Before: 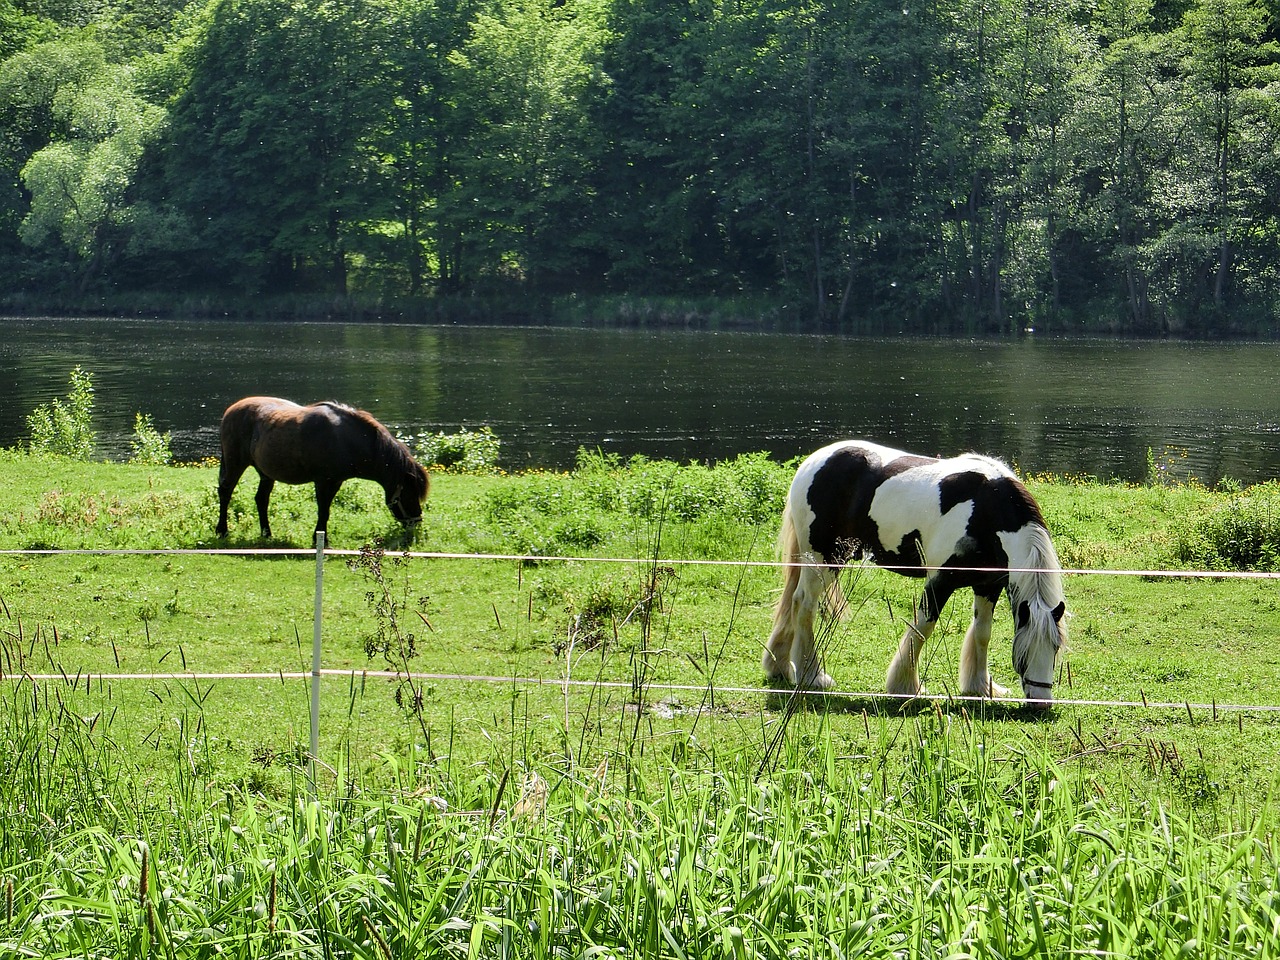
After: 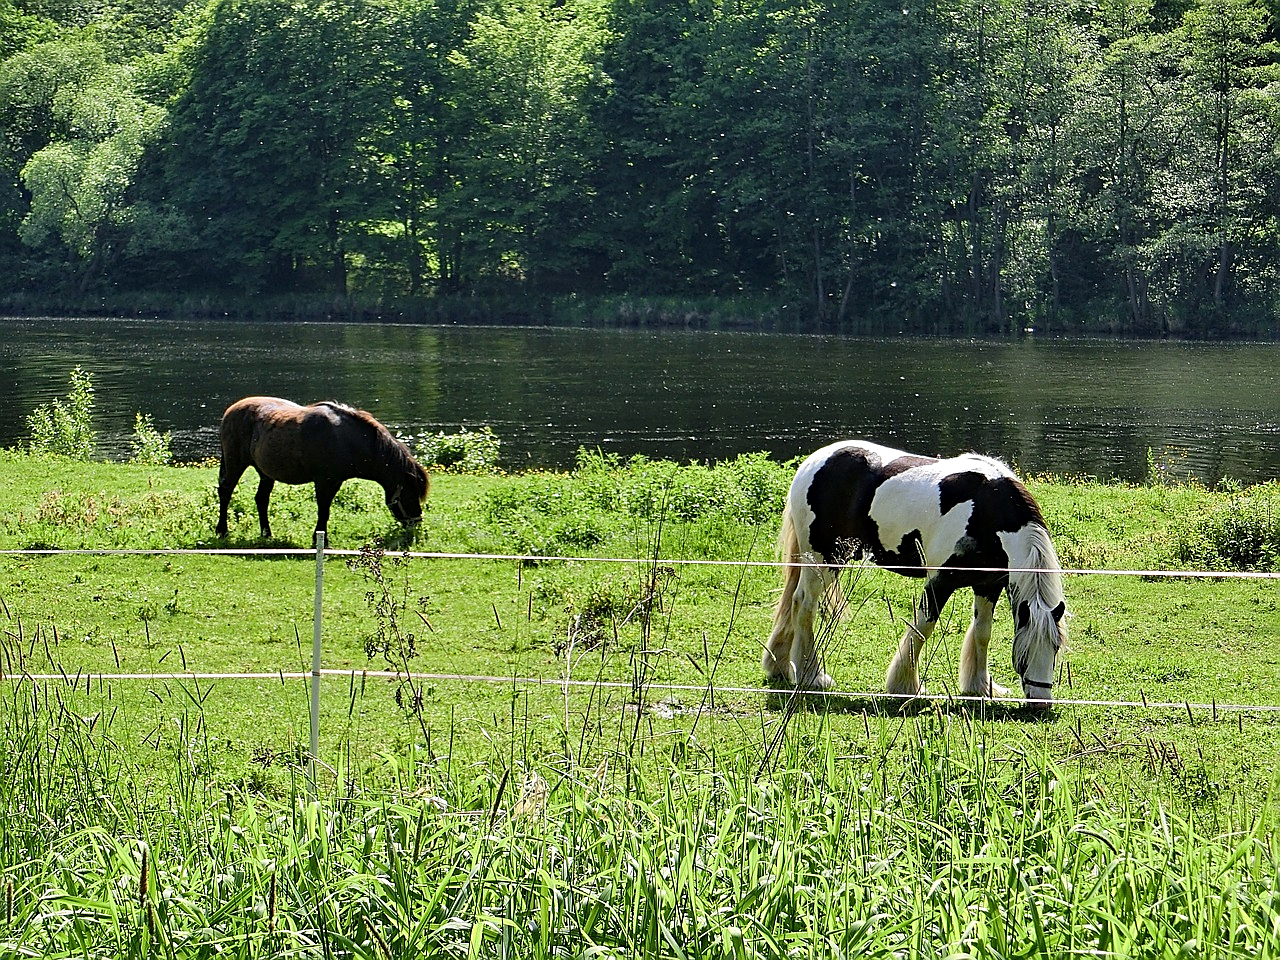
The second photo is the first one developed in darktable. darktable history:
sharpen: amount 0.588
haze removal: compatibility mode true, adaptive false
